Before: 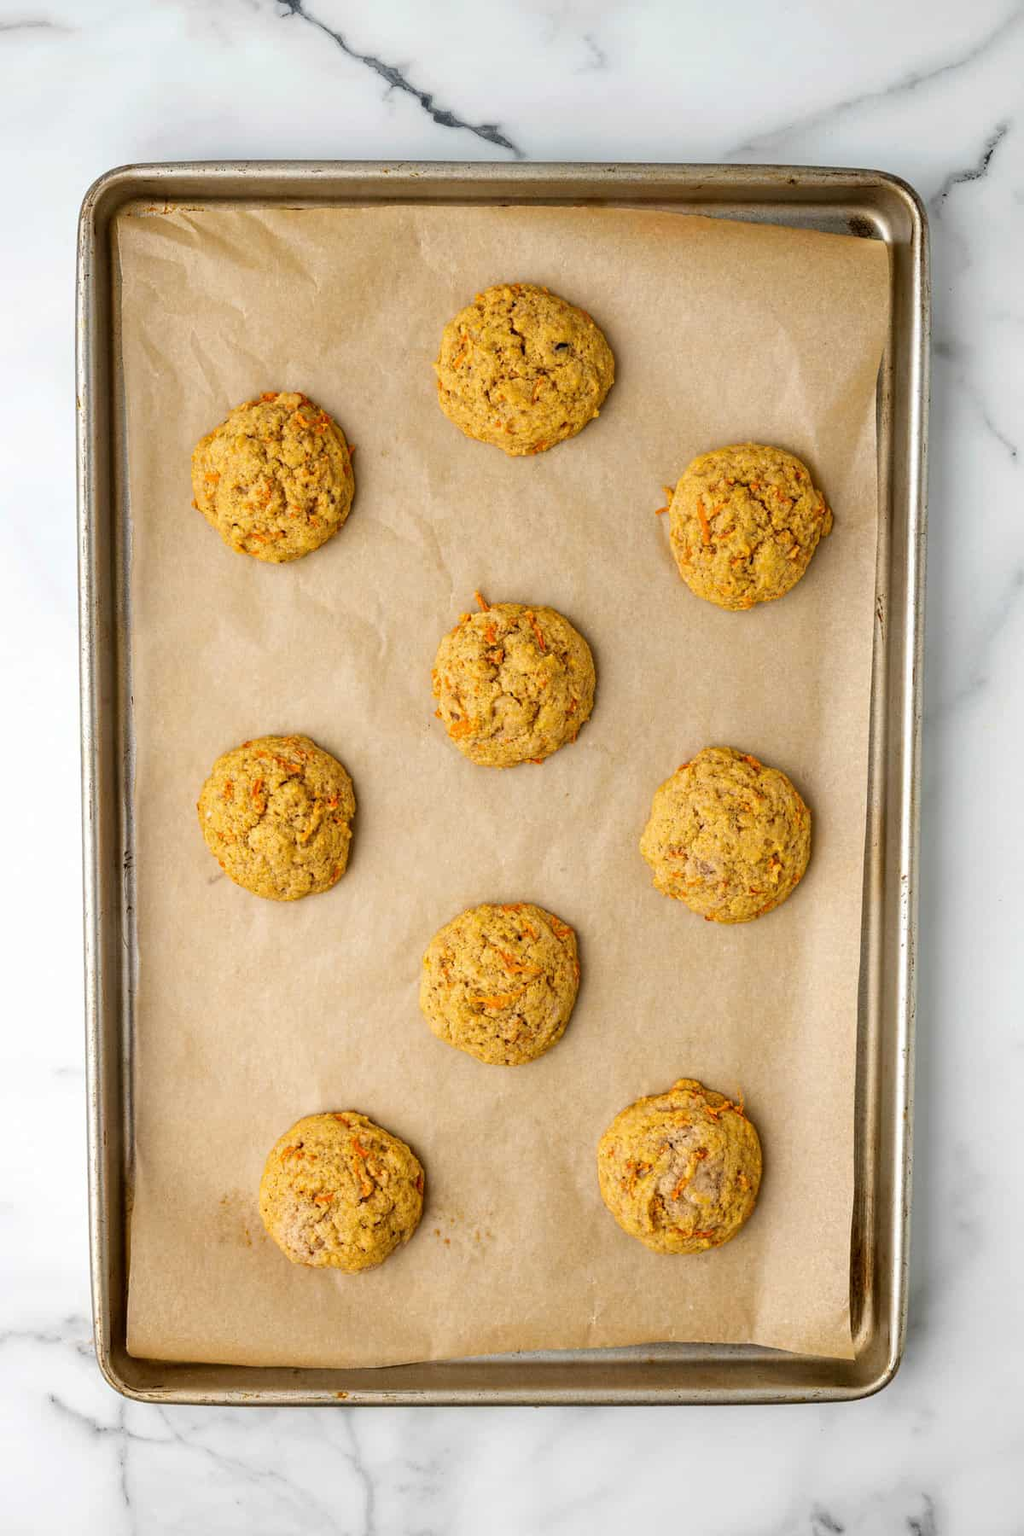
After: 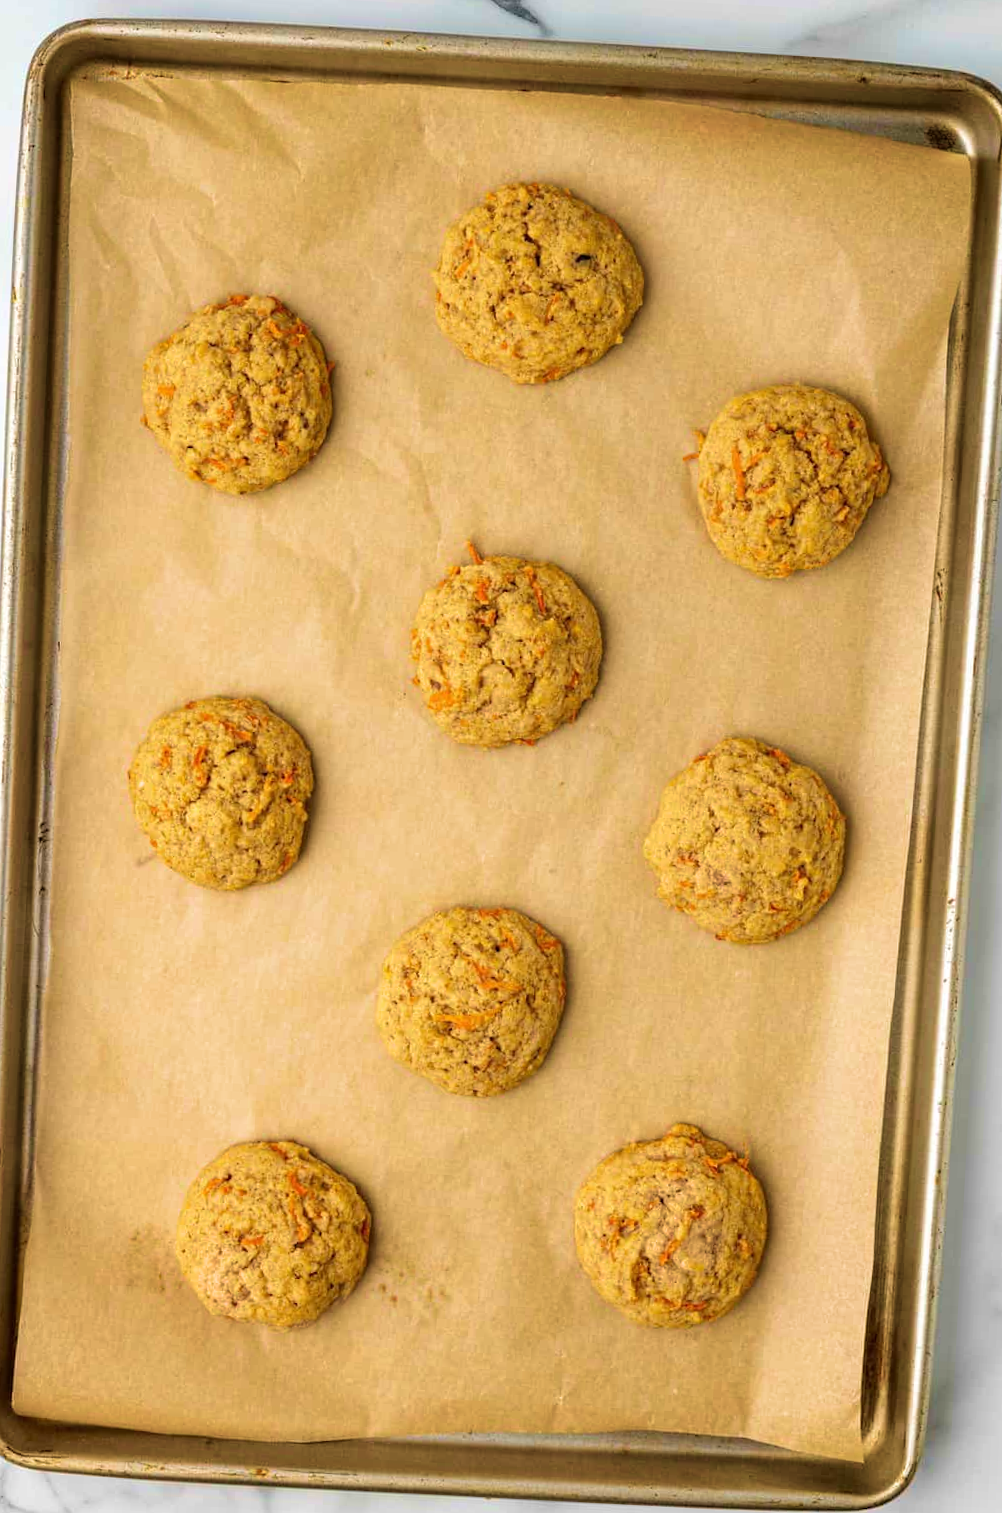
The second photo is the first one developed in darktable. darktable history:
crop and rotate: angle -3.03°, left 5.243%, top 5.174%, right 4.699%, bottom 4.214%
velvia: strength 67.33%, mid-tones bias 0.975
